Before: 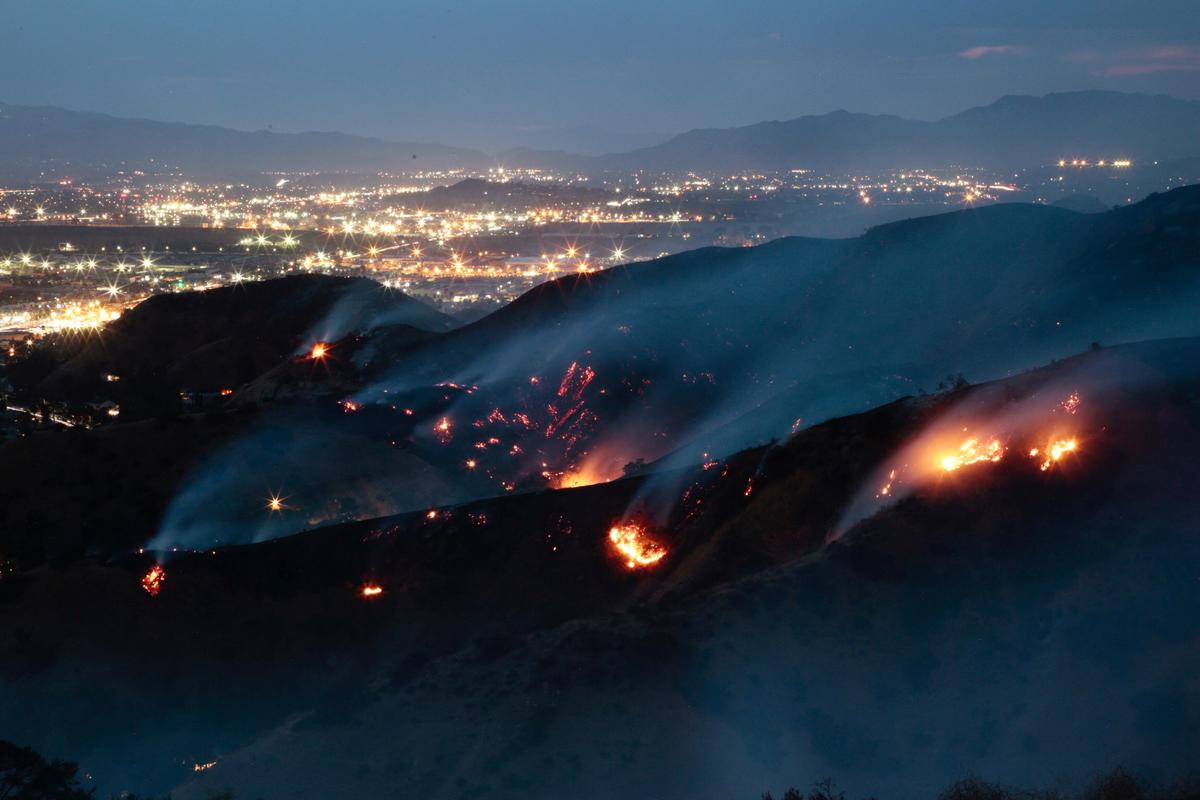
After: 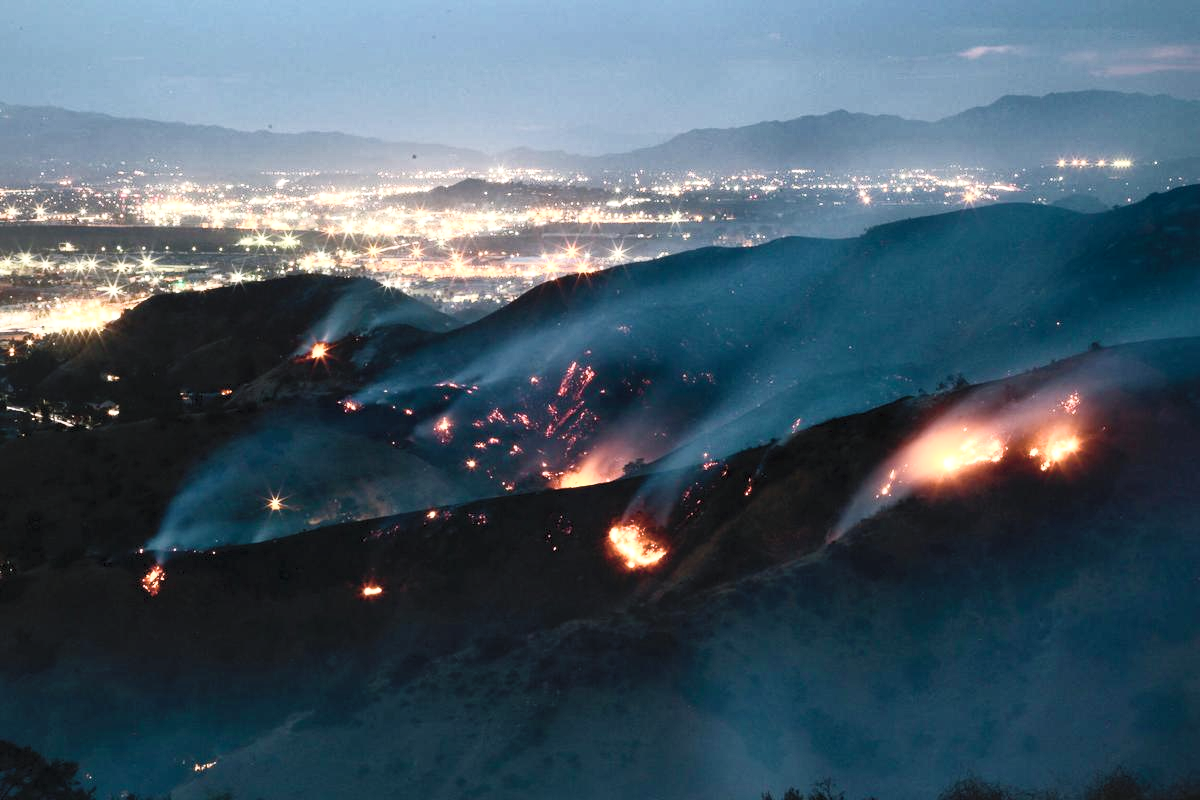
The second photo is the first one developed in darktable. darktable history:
color balance rgb: shadows lift › luminance -7.957%, shadows lift › chroma 2.304%, shadows lift › hue 166.67°, perceptual saturation grading › global saturation 25.203%, perceptual saturation grading › highlights -50.505%, perceptual saturation grading › shadows 30.581%
local contrast: mode bilateral grid, contrast 20, coarseness 49, detail 132%, midtone range 0.2
contrast brightness saturation: contrast 0.418, brightness 0.549, saturation -0.194
